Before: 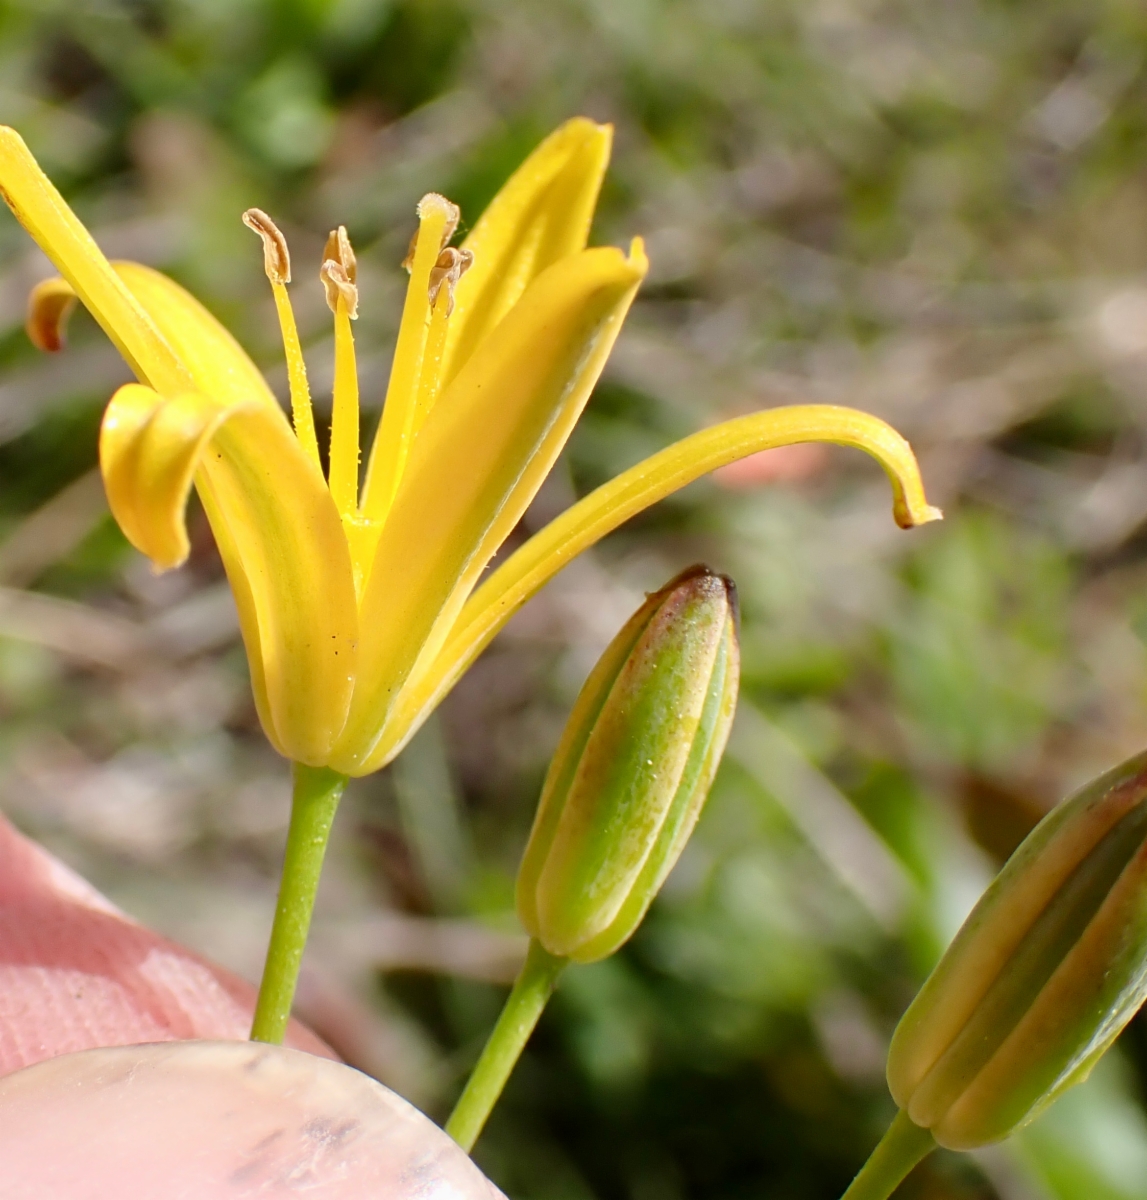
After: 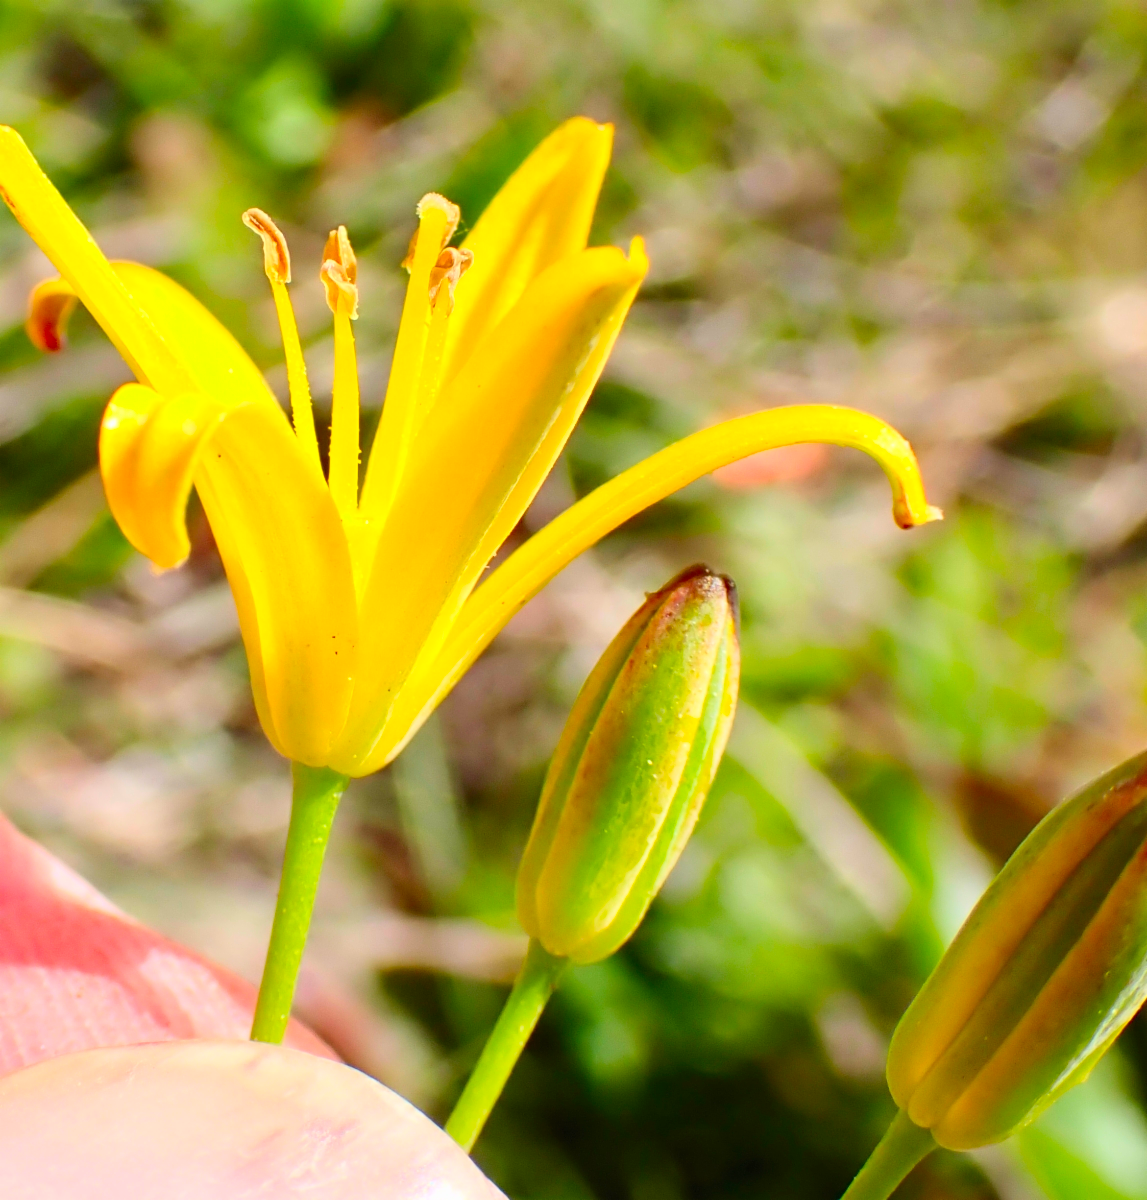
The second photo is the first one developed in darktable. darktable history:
contrast brightness saturation: contrast 0.201, brightness 0.198, saturation 0.784
